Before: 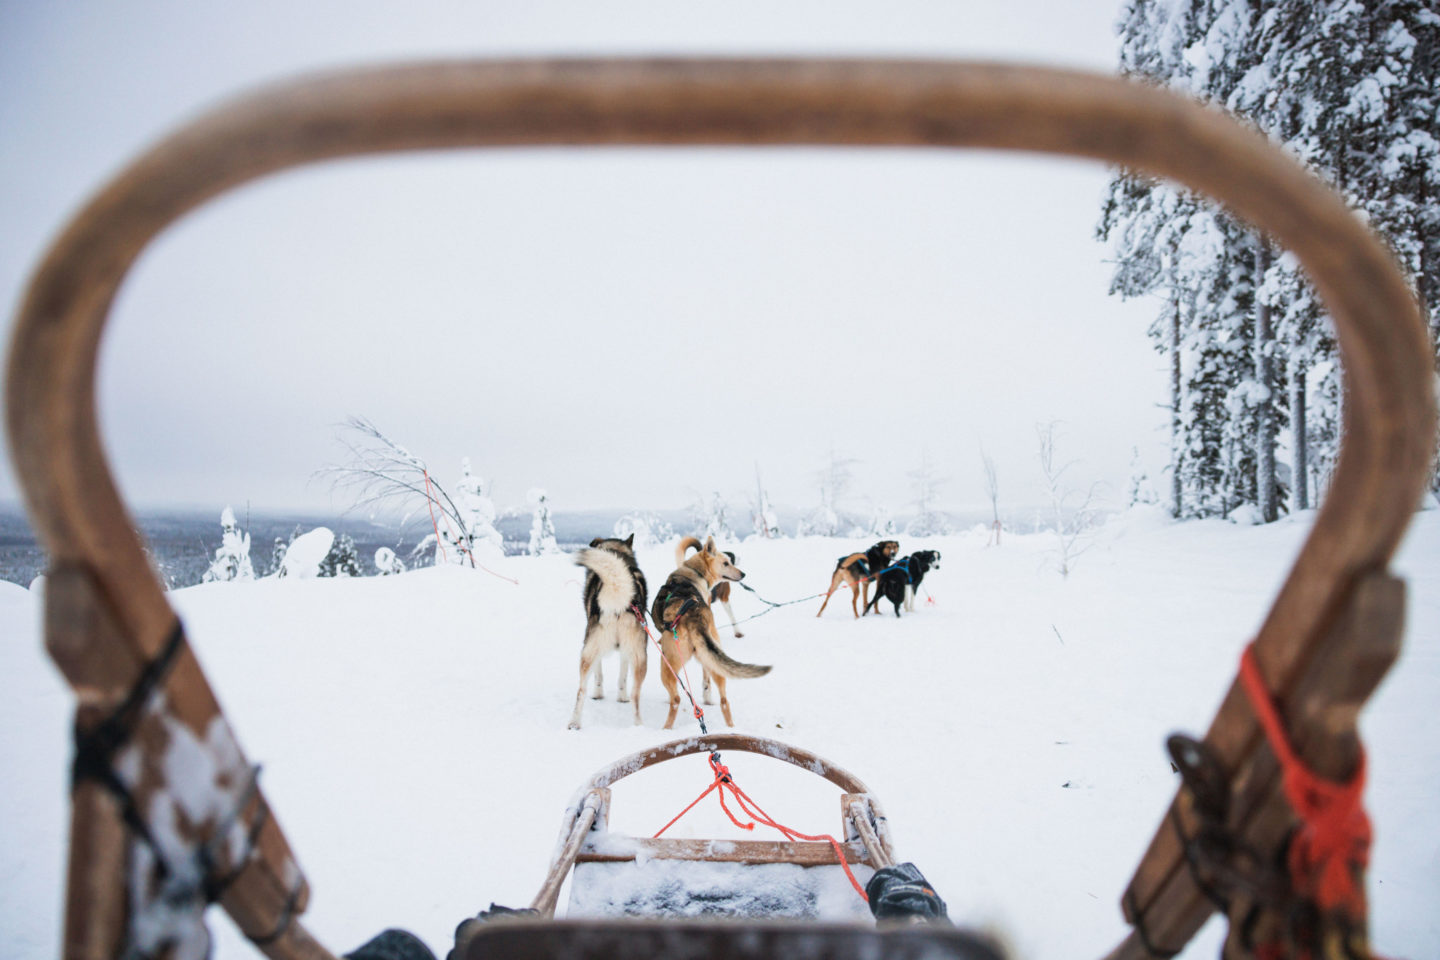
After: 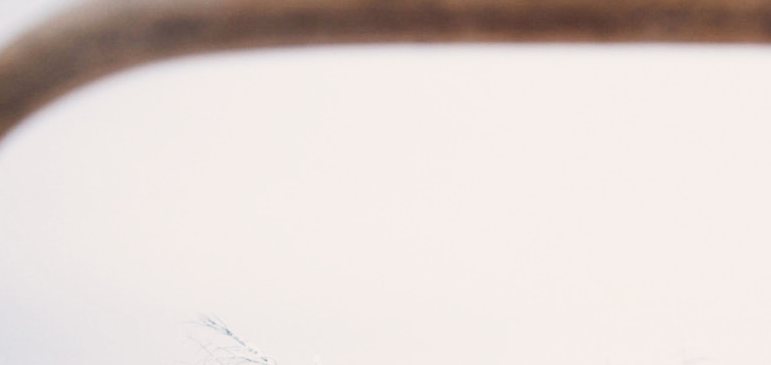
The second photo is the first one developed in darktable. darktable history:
crop: left 10.355%, top 10.703%, right 36.087%, bottom 51.217%
exposure: black level correction 0.009, exposure -0.159 EV, compensate highlight preservation false
tone curve: curves: ch0 [(0, 0.039) (0.104, 0.094) (0.285, 0.301) (0.673, 0.796) (0.845, 0.932) (0.994, 0.971)]; ch1 [(0, 0) (0.356, 0.385) (0.424, 0.405) (0.498, 0.502) (0.586, 0.57) (0.657, 0.642) (1, 1)]; ch2 [(0, 0) (0.424, 0.438) (0.46, 0.453) (0.515, 0.505) (0.557, 0.57) (0.612, 0.583) (0.722, 0.67) (1, 1)], preserve colors none
color correction: highlights a* 2.9, highlights b* 4.99, shadows a* -1.92, shadows b* -4.87, saturation 0.788
